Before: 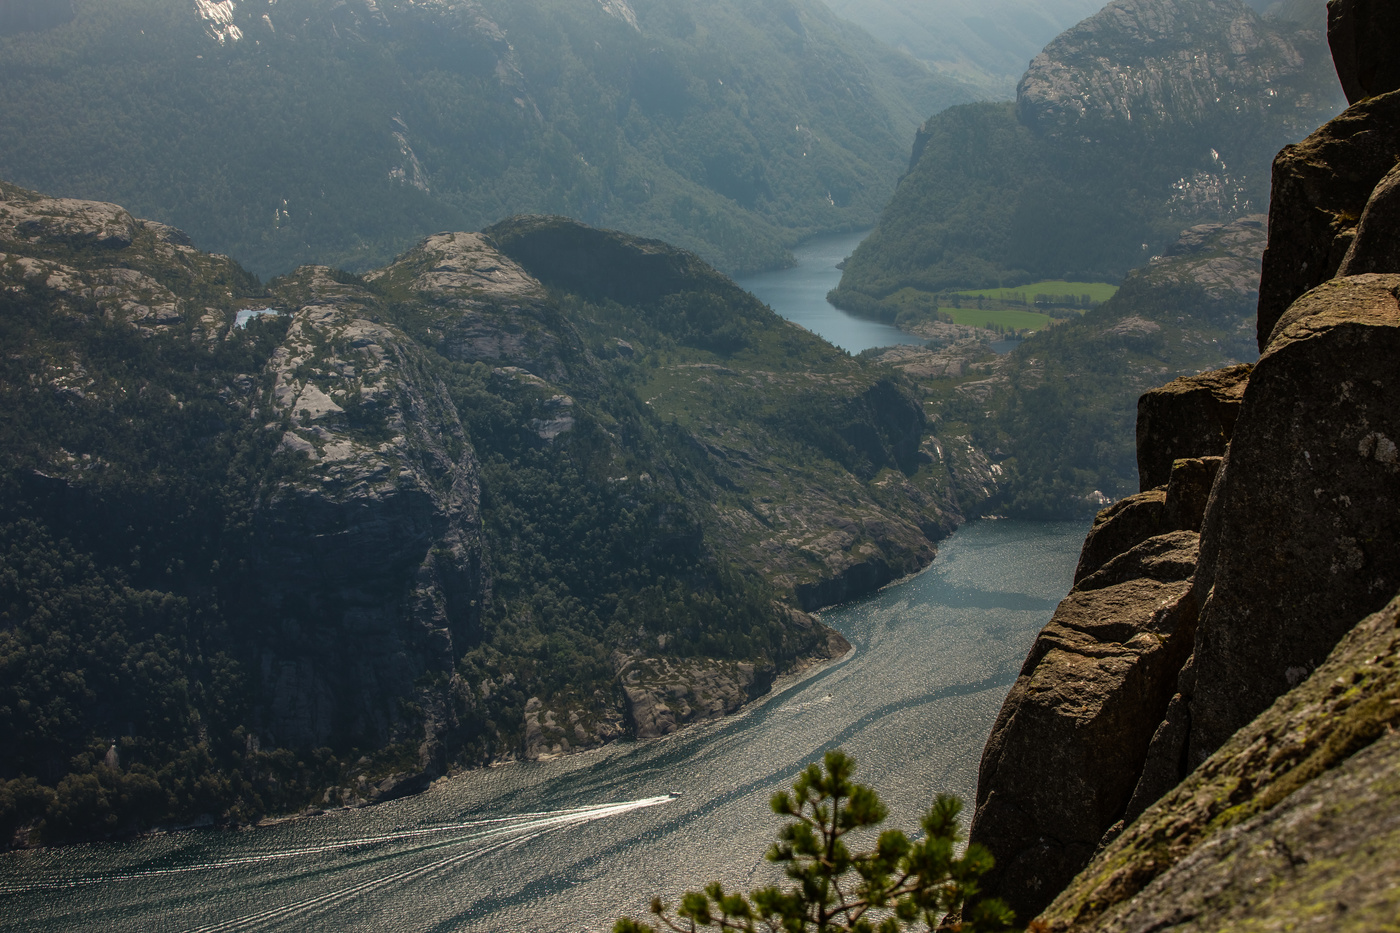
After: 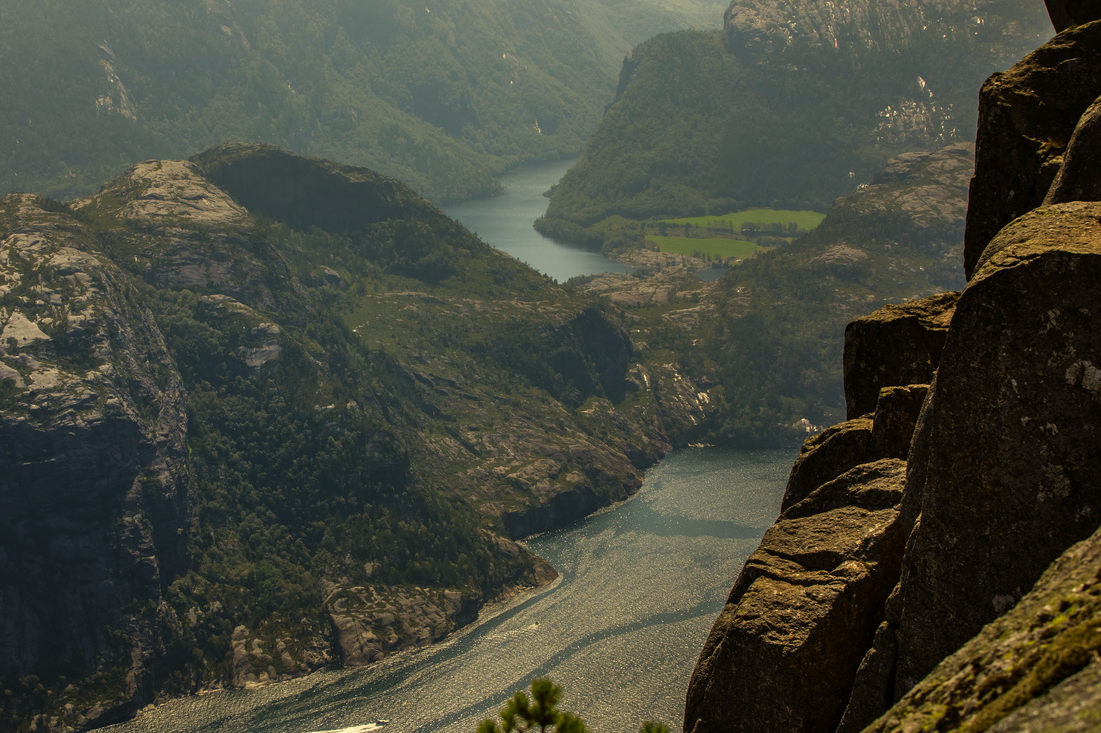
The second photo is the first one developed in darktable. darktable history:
crop and rotate: left 20.931%, top 7.82%, right 0.36%, bottom 13.587%
color correction: highlights a* 2.44, highlights b* 22.9
